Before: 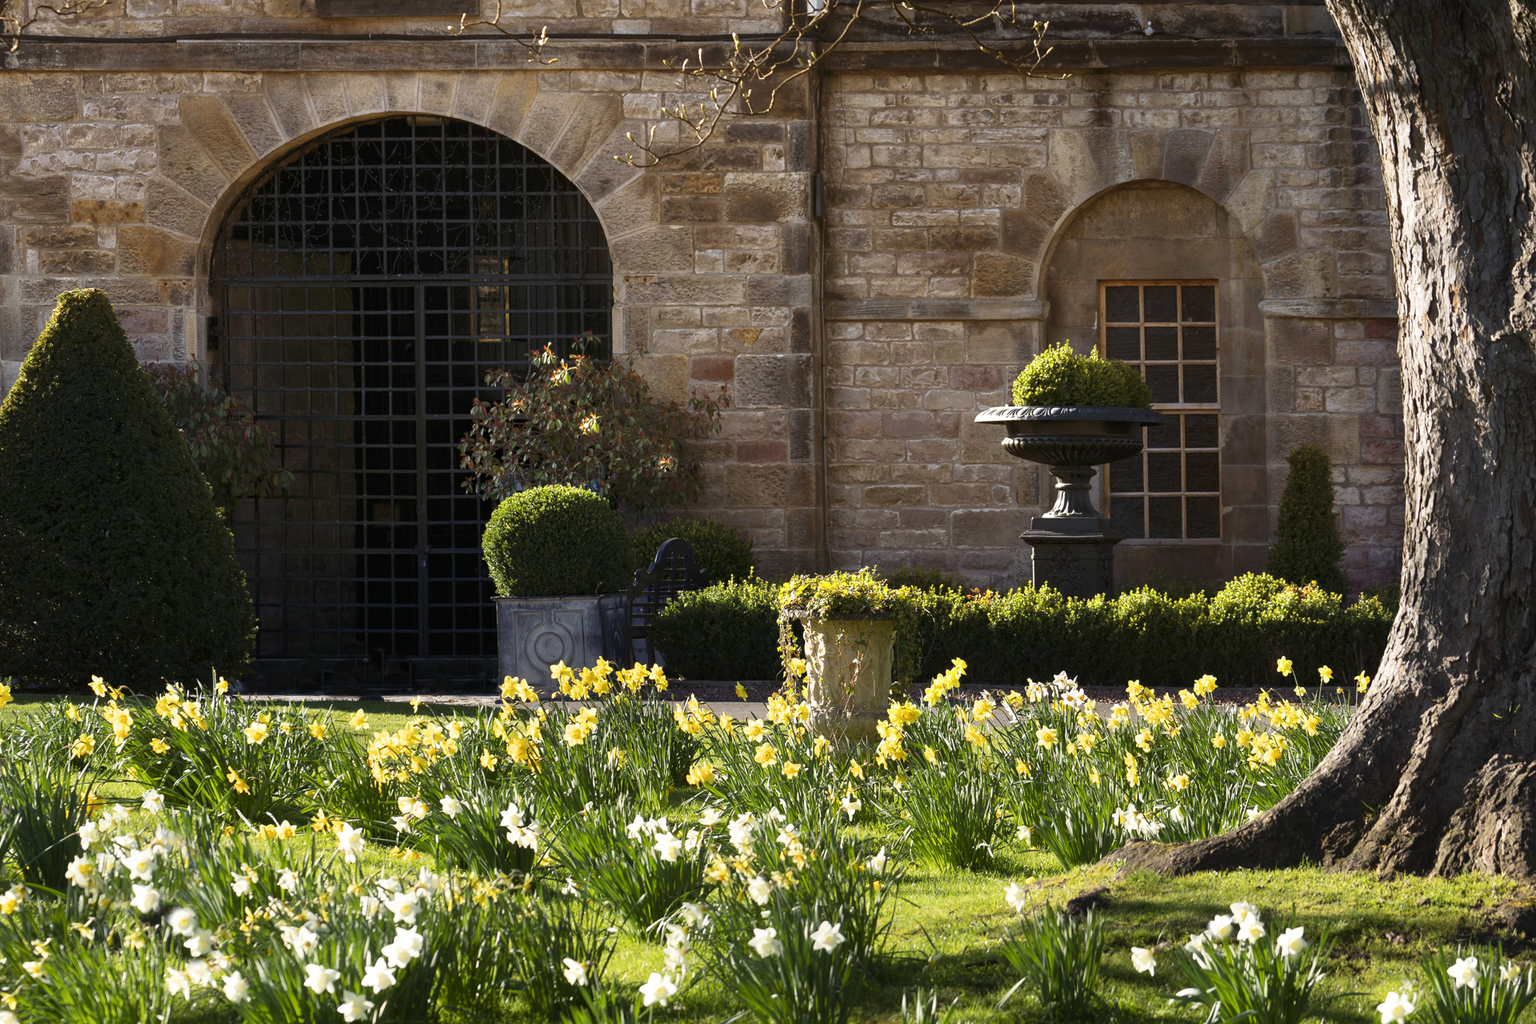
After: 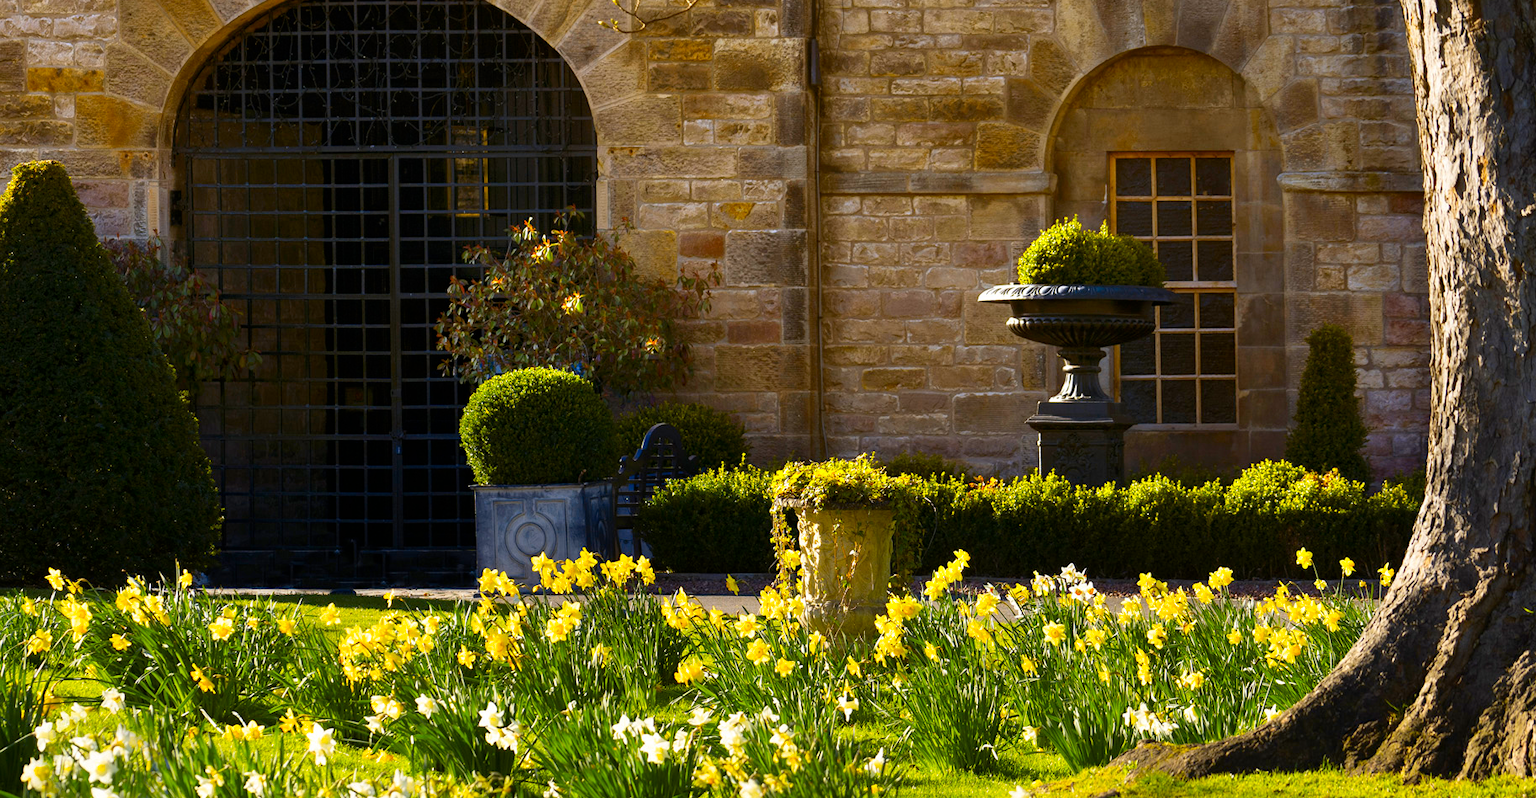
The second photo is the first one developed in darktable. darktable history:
crop and rotate: left 2.991%, top 13.302%, right 1.981%, bottom 12.636%
color contrast: green-magenta contrast 1.12, blue-yellow contrast 1.95, unbound 0
